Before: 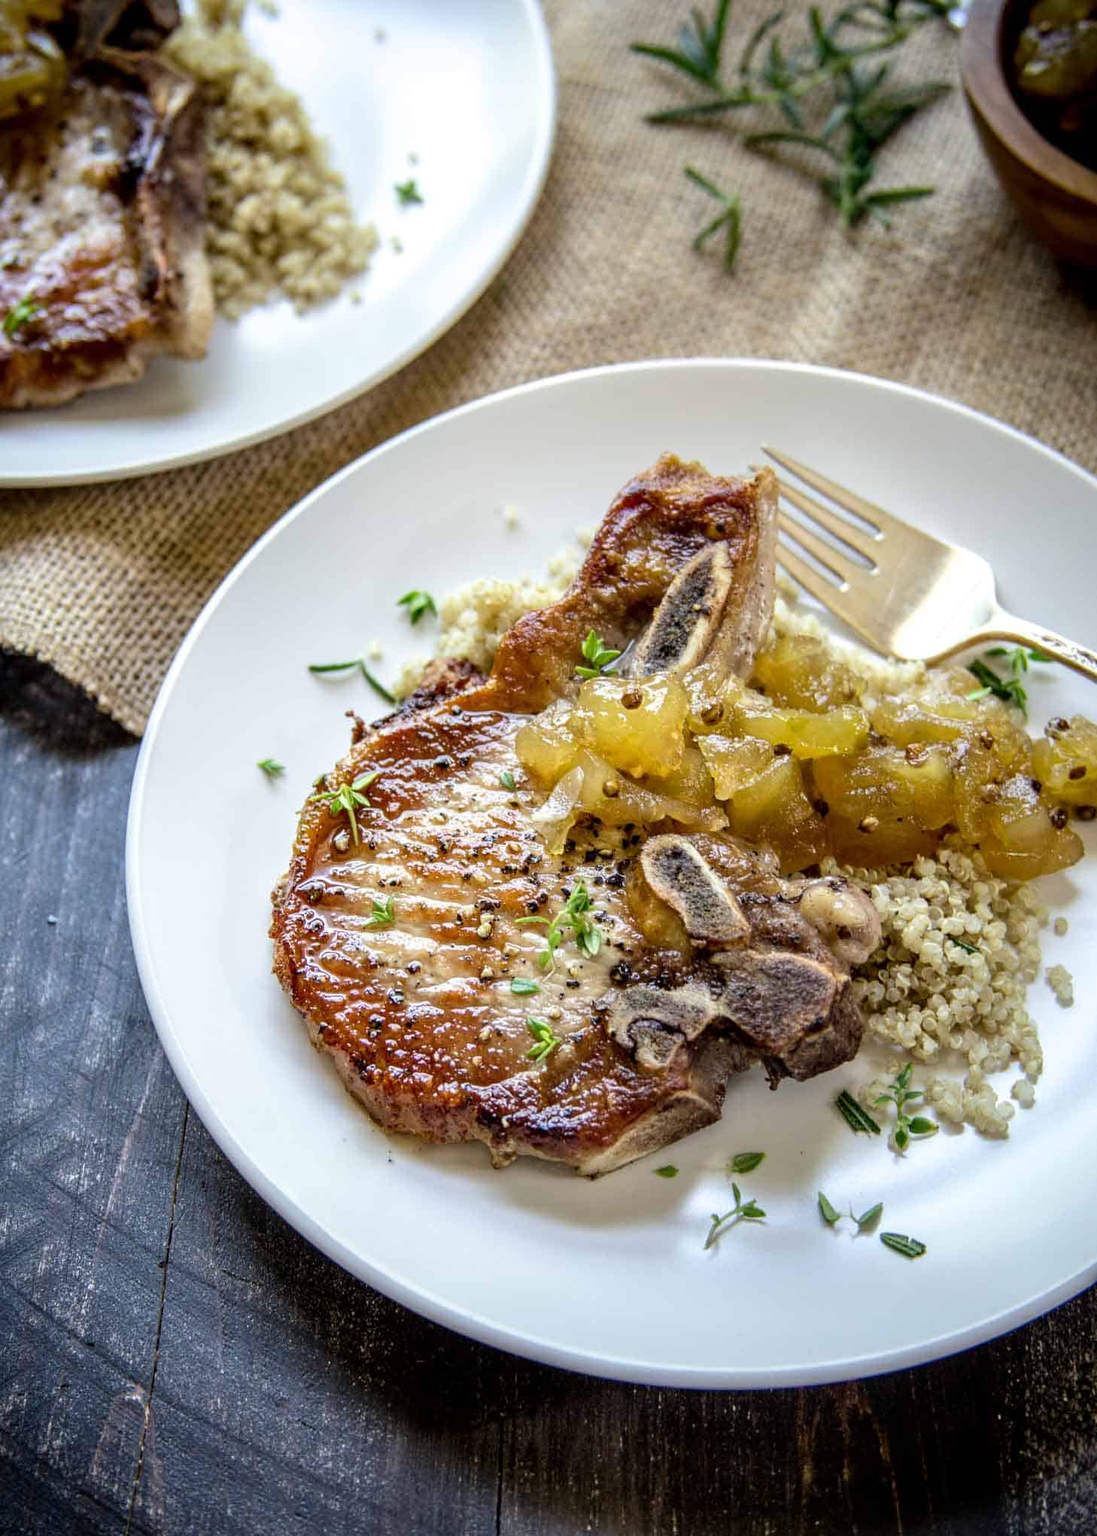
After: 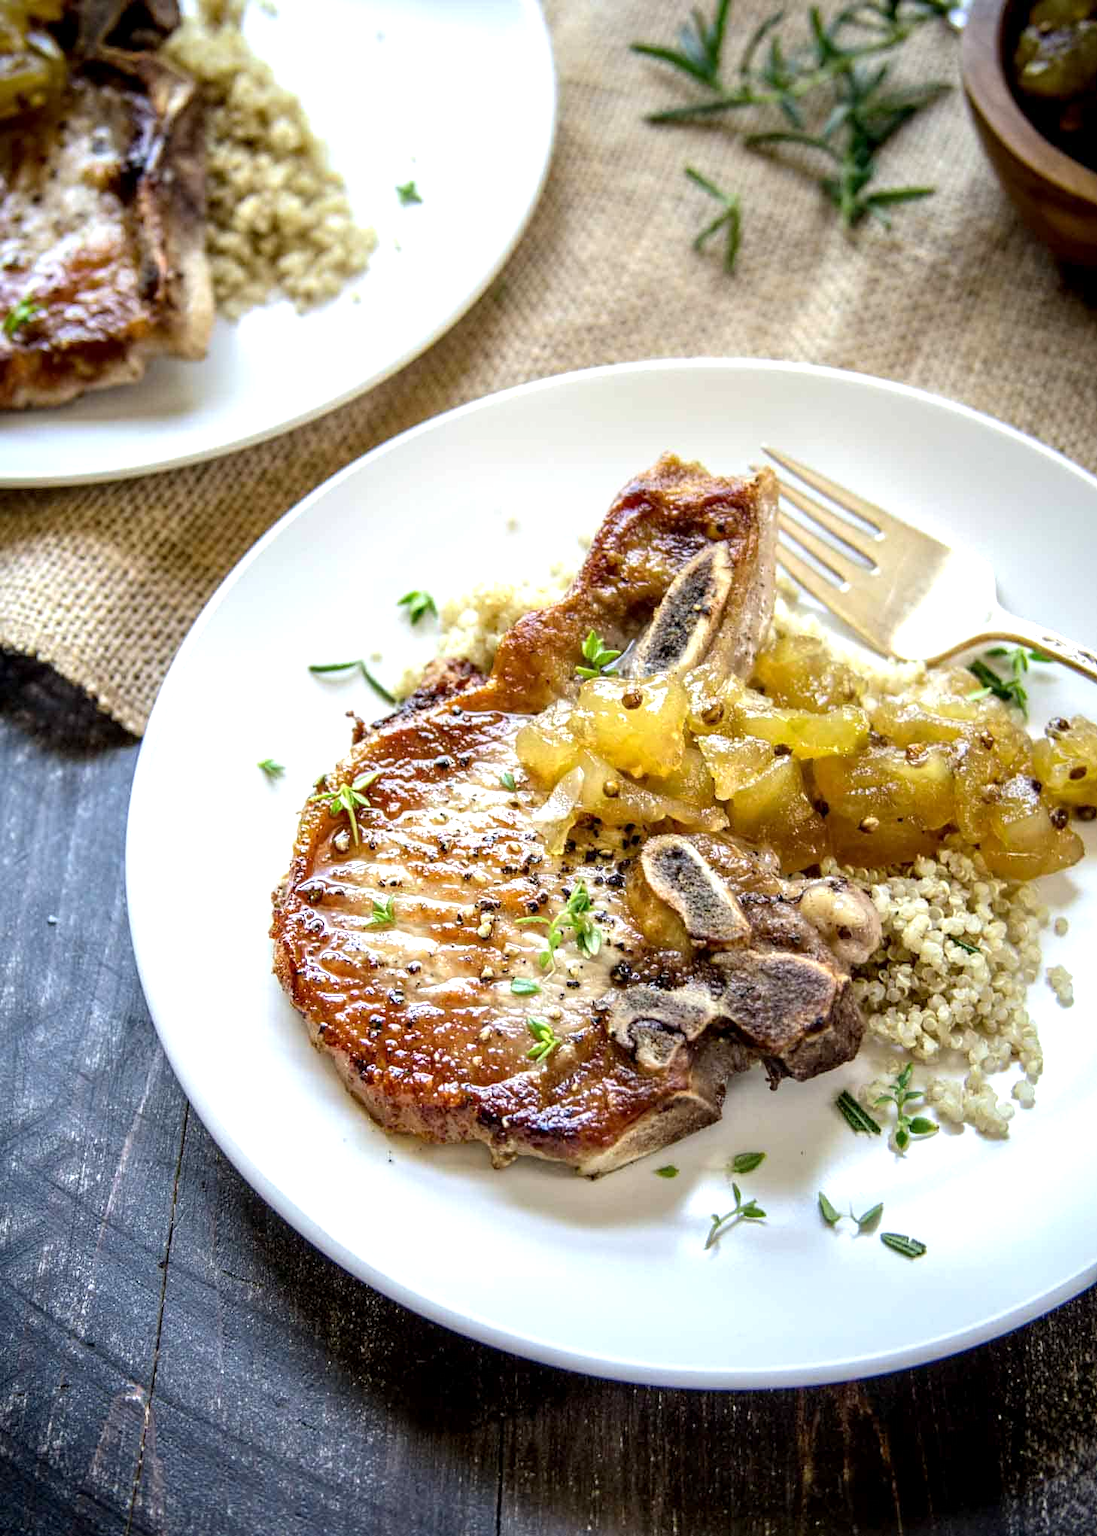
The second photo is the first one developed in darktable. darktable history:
exposure: black level correction 0.001, exposure 0.499 EV, compensate exposure bias true, compensate highlight preservation false
